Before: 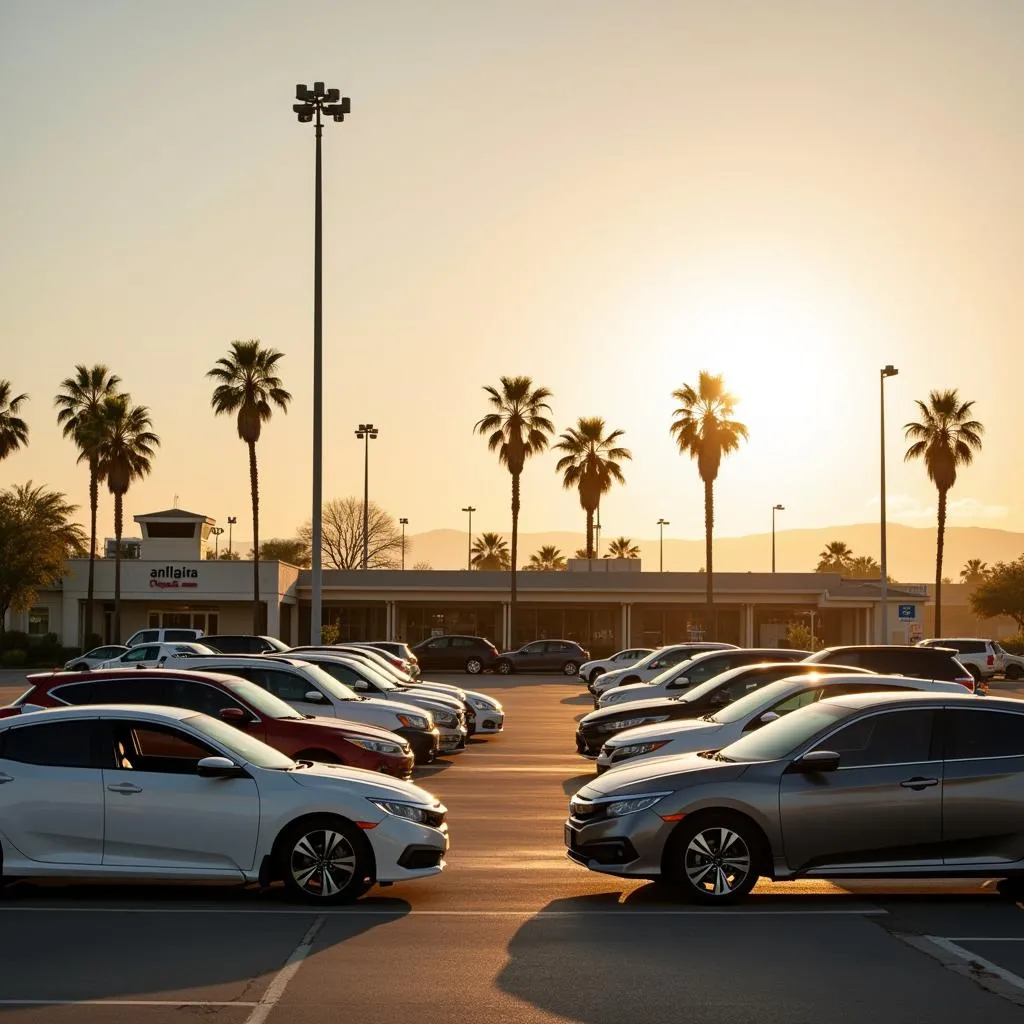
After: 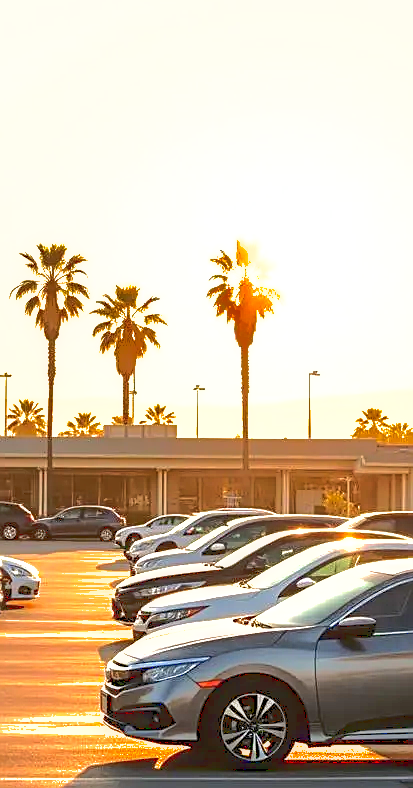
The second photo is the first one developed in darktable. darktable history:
tone curve: curves: ch0 [(0, 0) (0.003, 0.049) (0.011, 0.052) (0.025, 0.057) (0.044, 0.069) (0.069, 0.076) (0.1, 0.09) (0.136, 0.111) (0.177, 0.15) (0.224, 0.197) (0.277, 0.267) (0.335, 0.366) (0.399, 0.477) (0.468, 0.561) (0.543, 0.651) (0.623, 0.733) (0.709, 0.804) (0.801, 0.869) (0.898, 0.924) (1, 1)]
sharpen: on, module defaults
local contrast: on, module defaults
exposure: black level correction 0, exposure 1.594 EV, compensate highlight preservation false
shadows and highlights: shadows 60.97, highlights -60.06
crop: left 45.392%, top 13.13%, right 14.207%, bottom 9.915%
